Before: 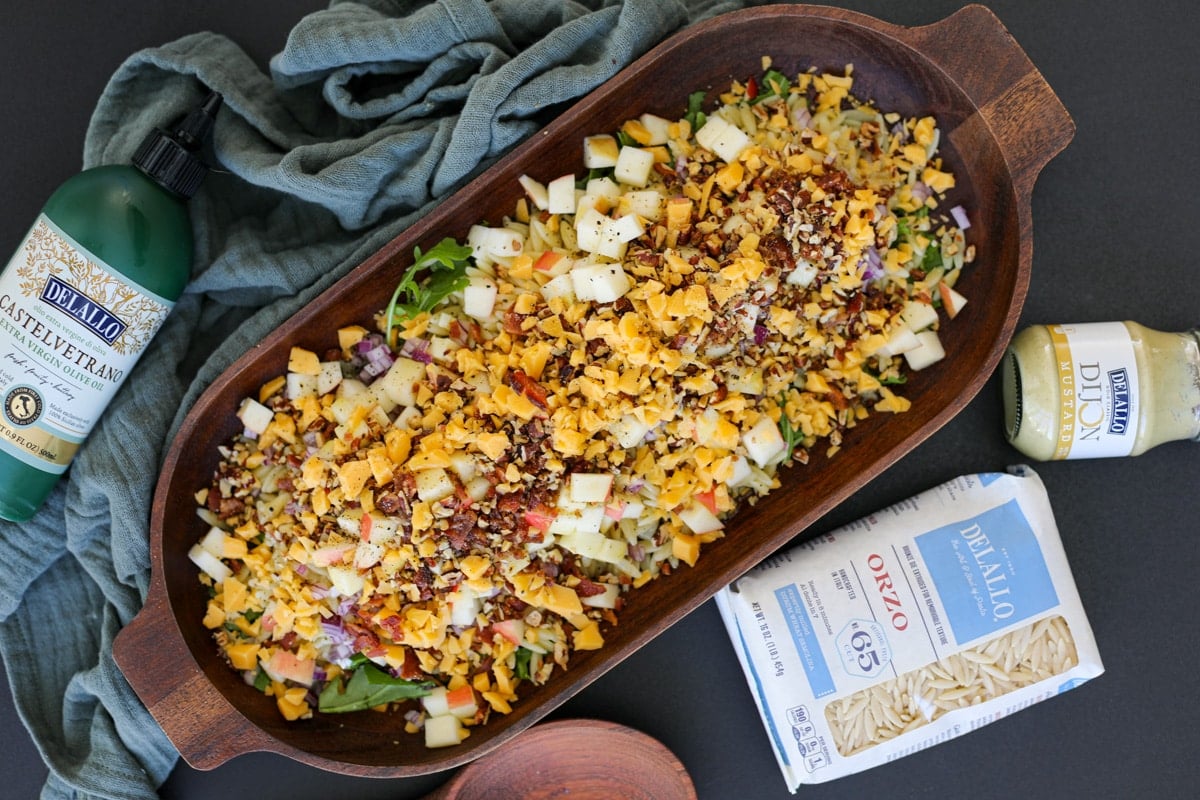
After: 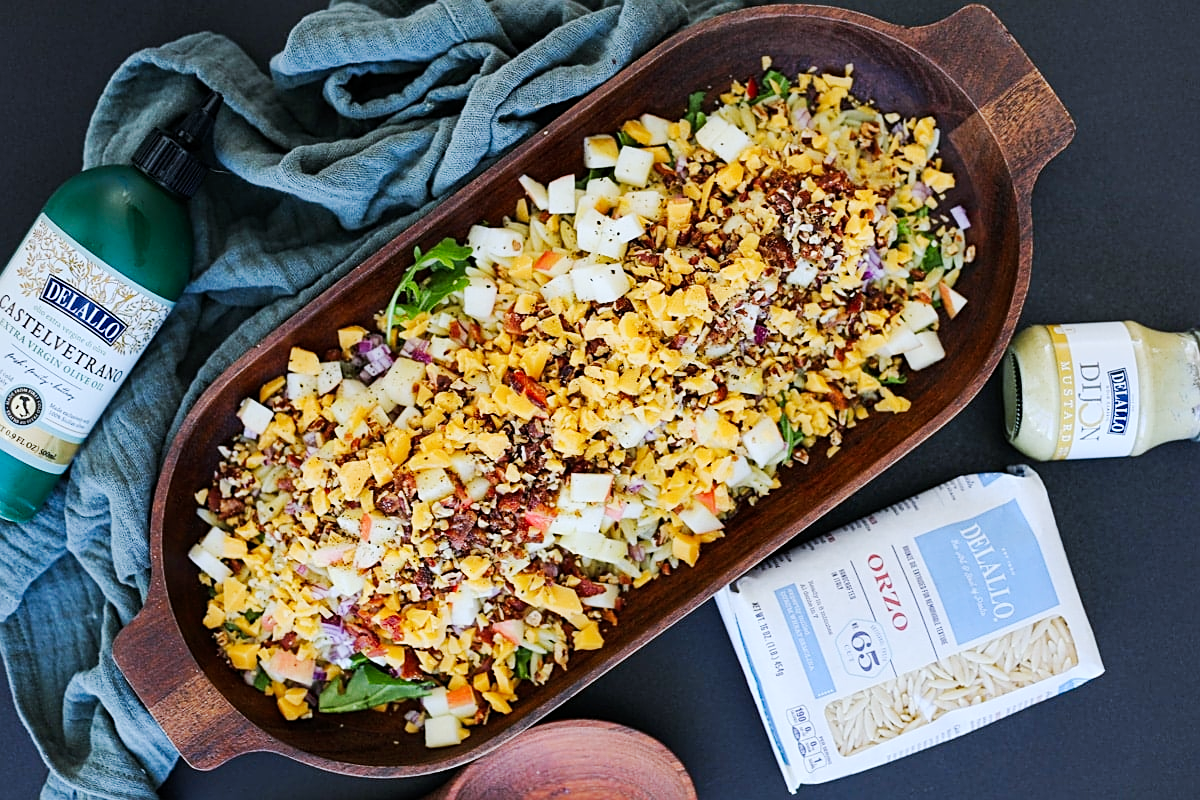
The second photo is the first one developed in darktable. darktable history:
tone curve: curves: ch0 [(0, 0) (0.078, 0.052) (0.236, 0.22) (0.427, 0.472) (0.508, 0.586) (0.654, 0.742) (0.793, 0.851) (0.994, 0.974)]; ch1 [(0, 0) (0.161, 0.092) (0.35, 0.33) (0.392, 0.392) (0.456, 0.456) (0.505, 0.502) (0.537, 0.518) (0.553, 0.534) (0.602, 0.579) (0.718, 0.718) (1, 1)]; ch2 [(0, 0) (0.346, 0.362) (0.411, 0.412) (0.502, 0.502) (0.531, 0.521) (0.586, 0.59) (0.621, 0.604) (1, 1)], preserve colors none
color calibration: x 0.37, y 0.382, temperature 4309.96 K
sharpen: on, module defaults
